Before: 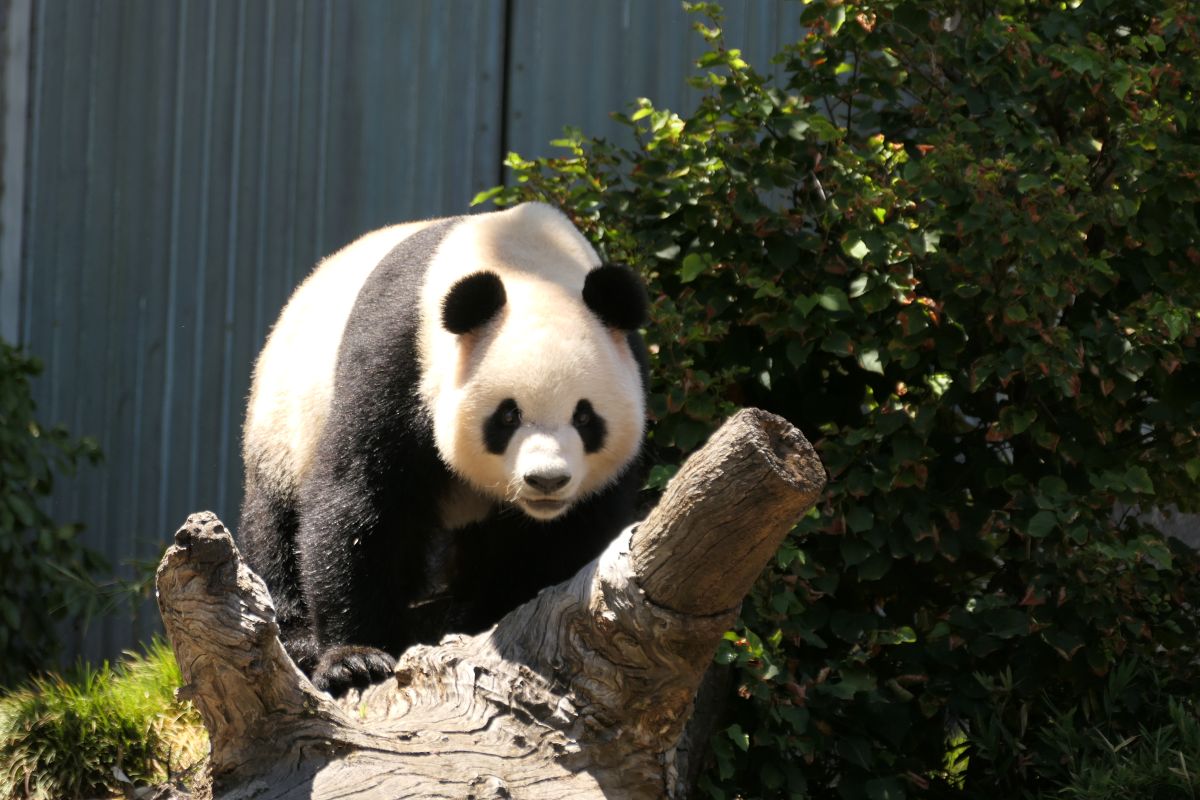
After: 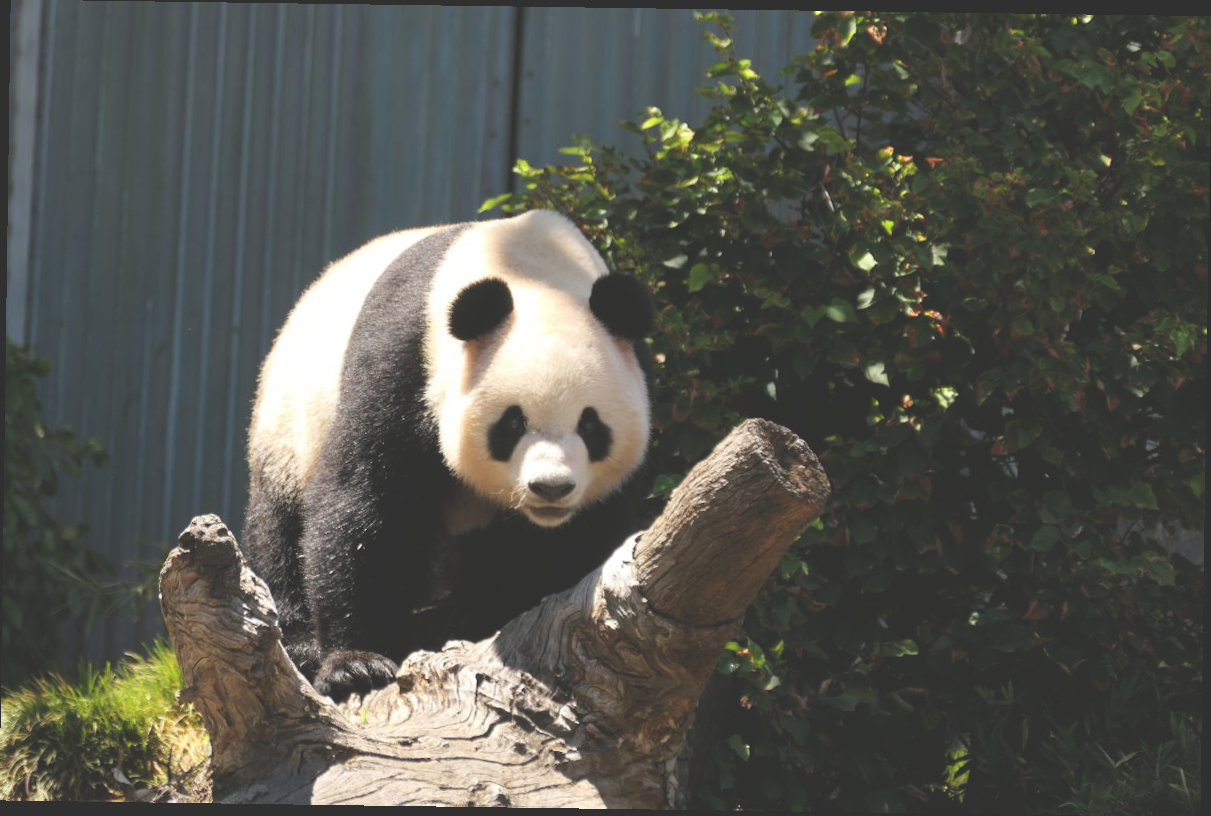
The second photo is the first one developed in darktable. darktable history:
exposure: black level correction -0.03, compensate highlight preservation false
rotate and perspective: rotation 0.8°, automatic cropping off
